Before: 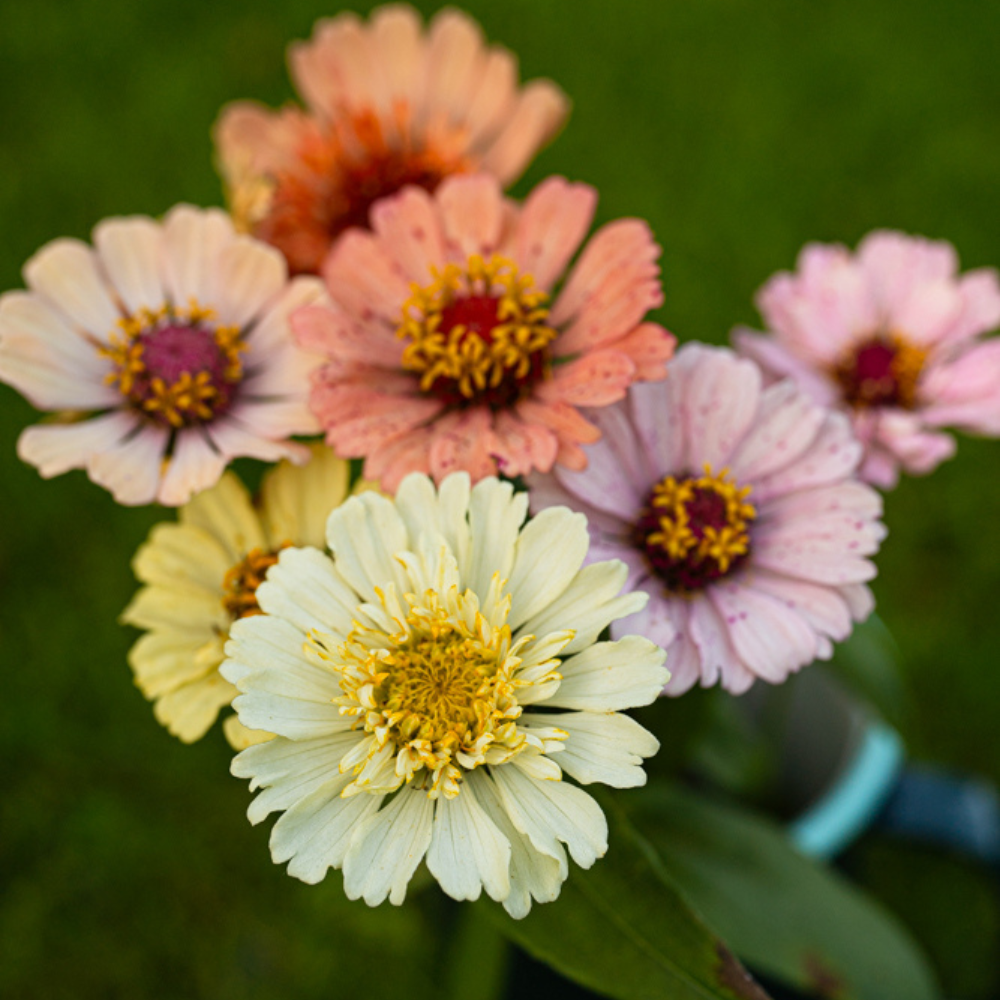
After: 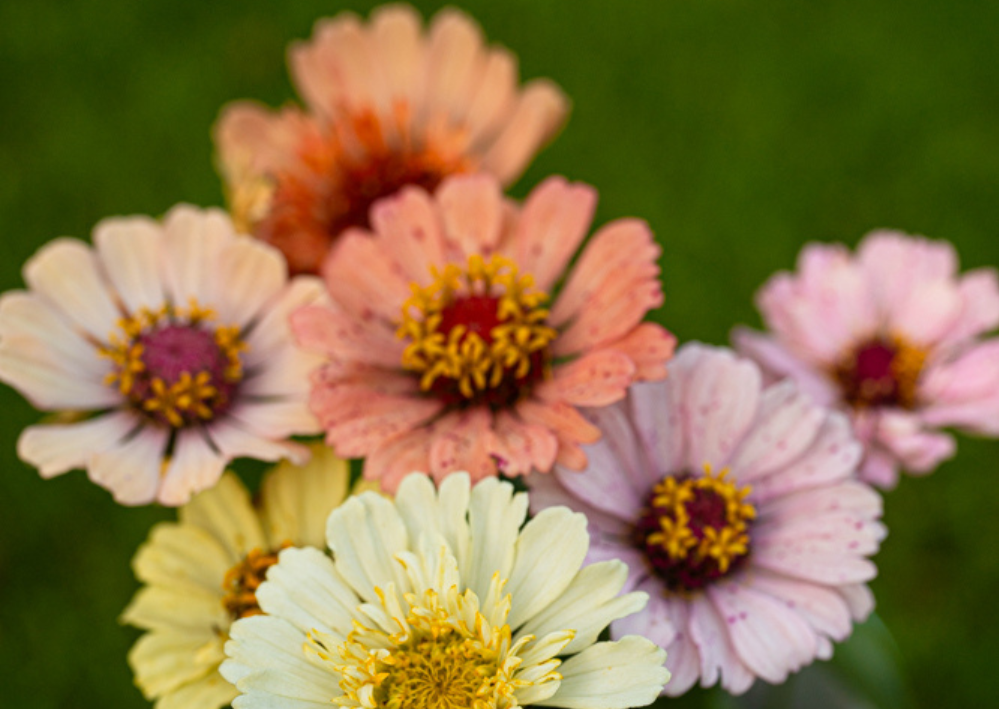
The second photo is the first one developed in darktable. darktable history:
crop: right 0%, bottom 29.032%
